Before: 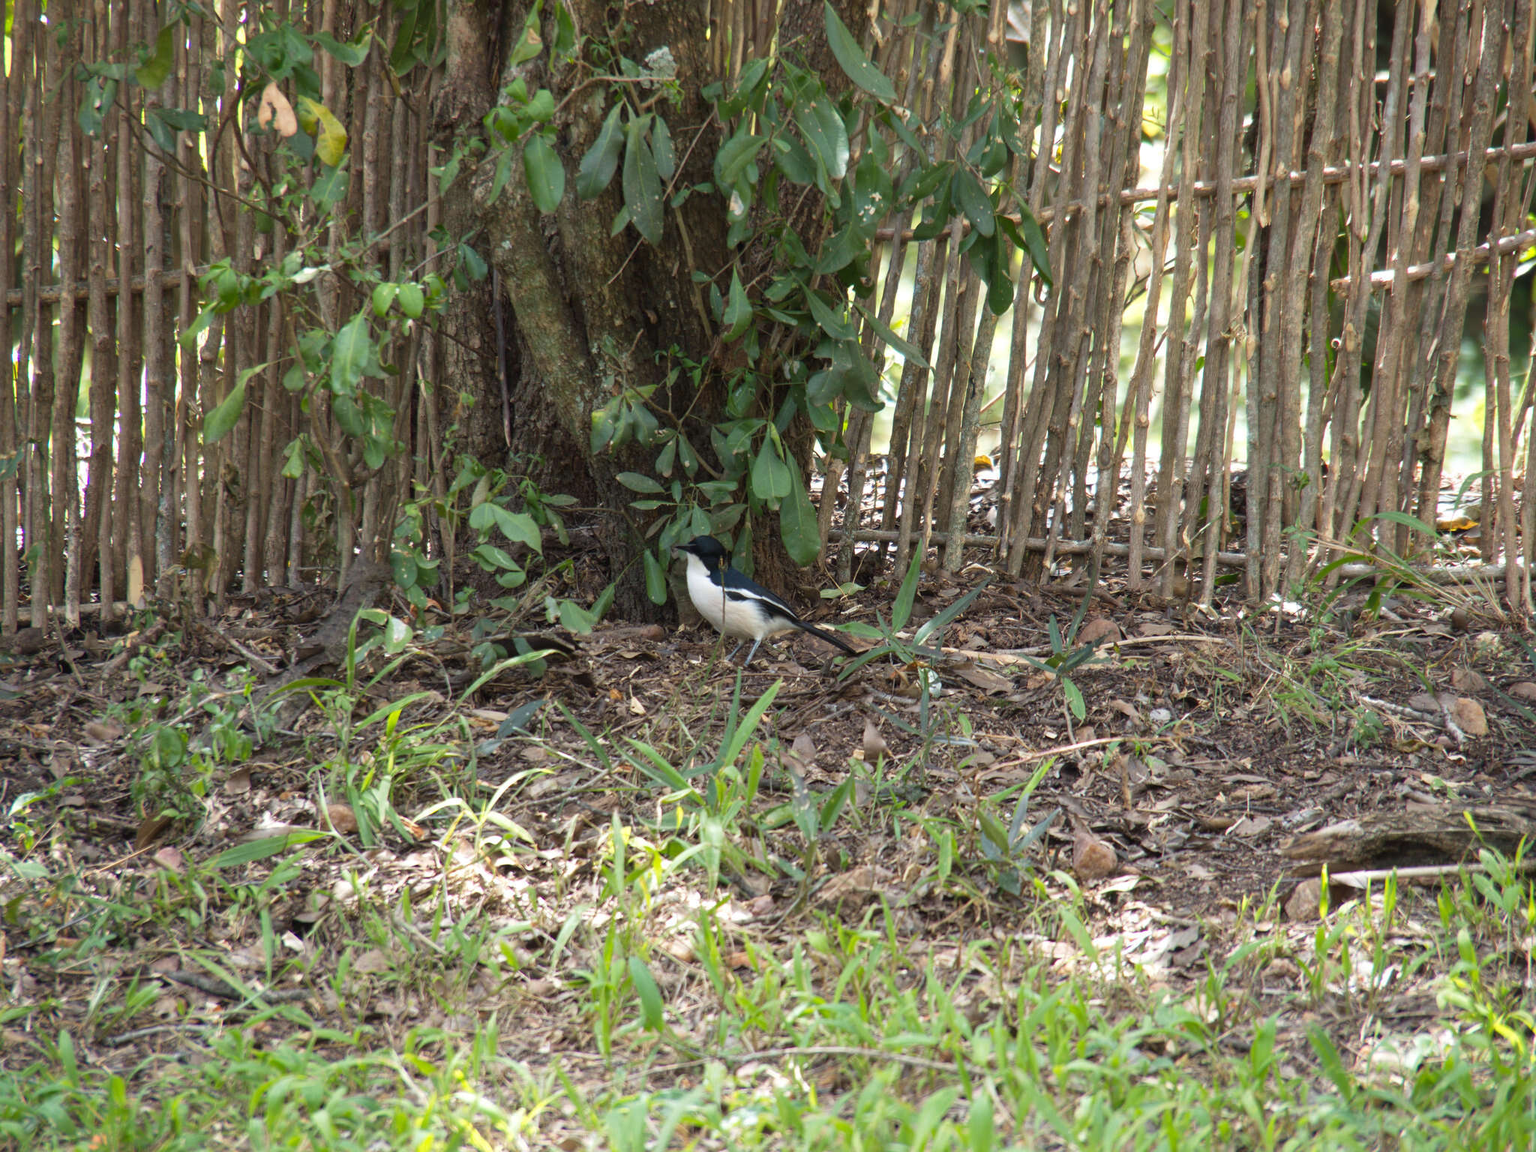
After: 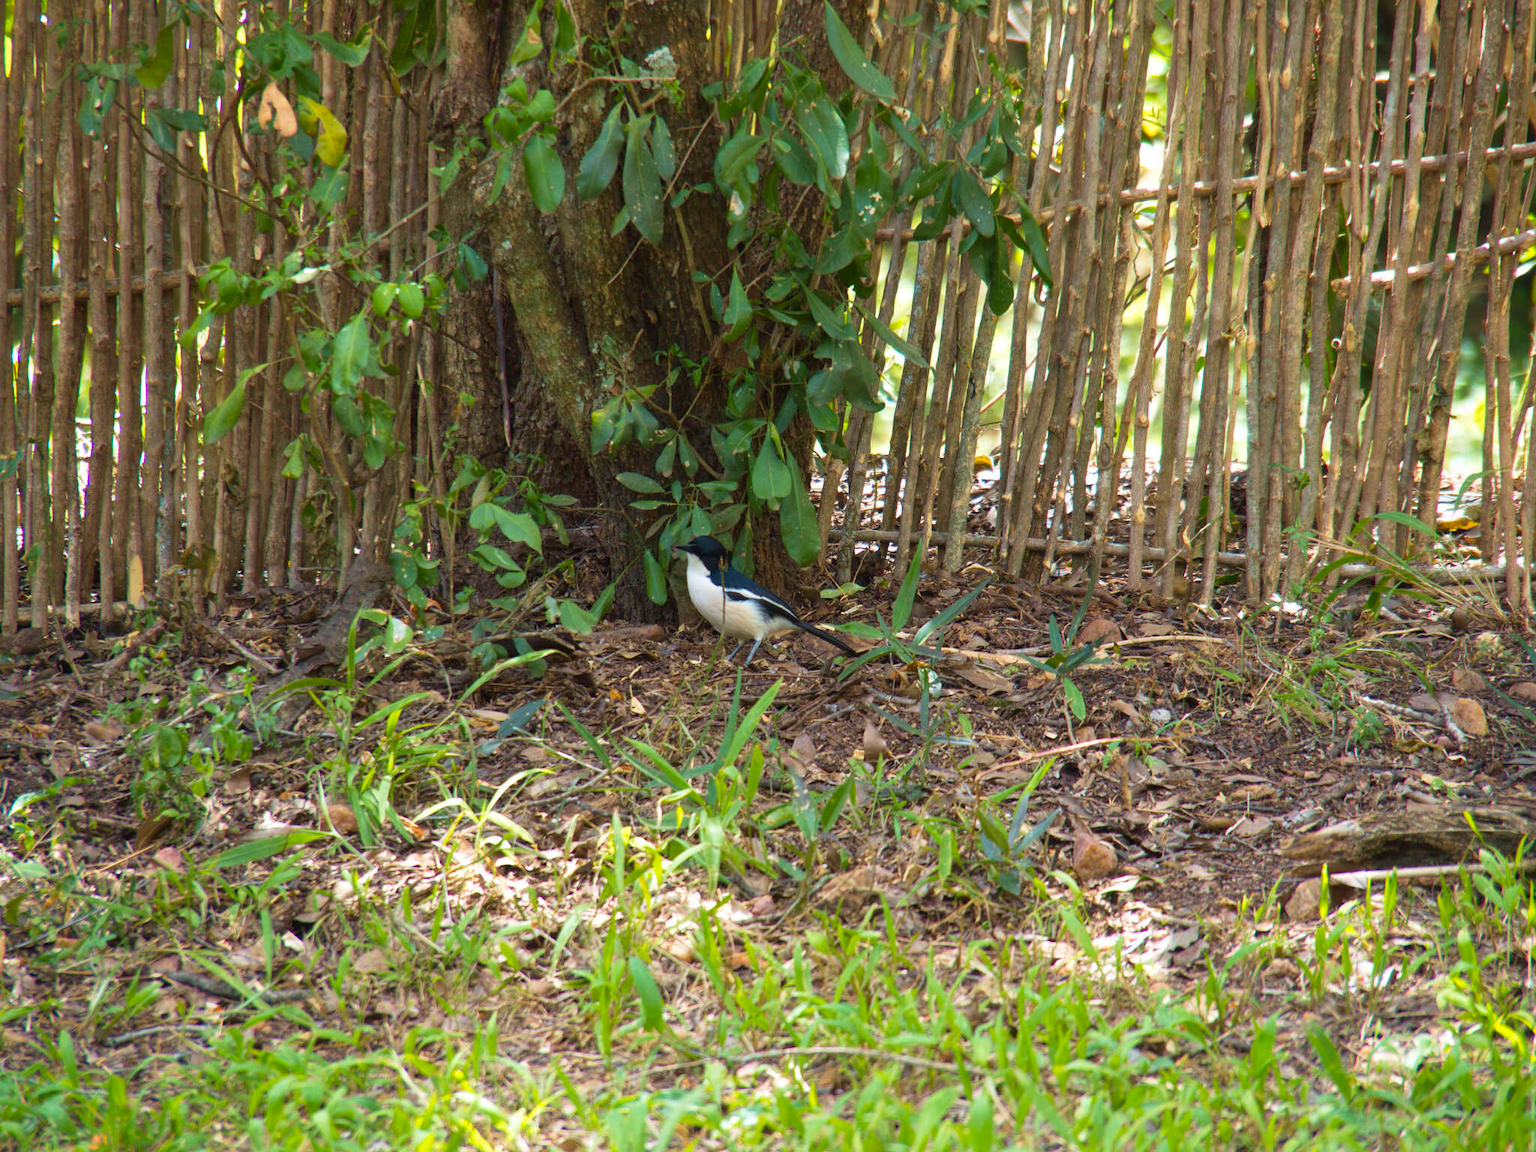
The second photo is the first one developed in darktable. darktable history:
exposure: compensate highlight preservation false
color balance rgb: perceptual saturation grading › global saturation 30%, global vibrance 20%
velvia: on, module defaults
